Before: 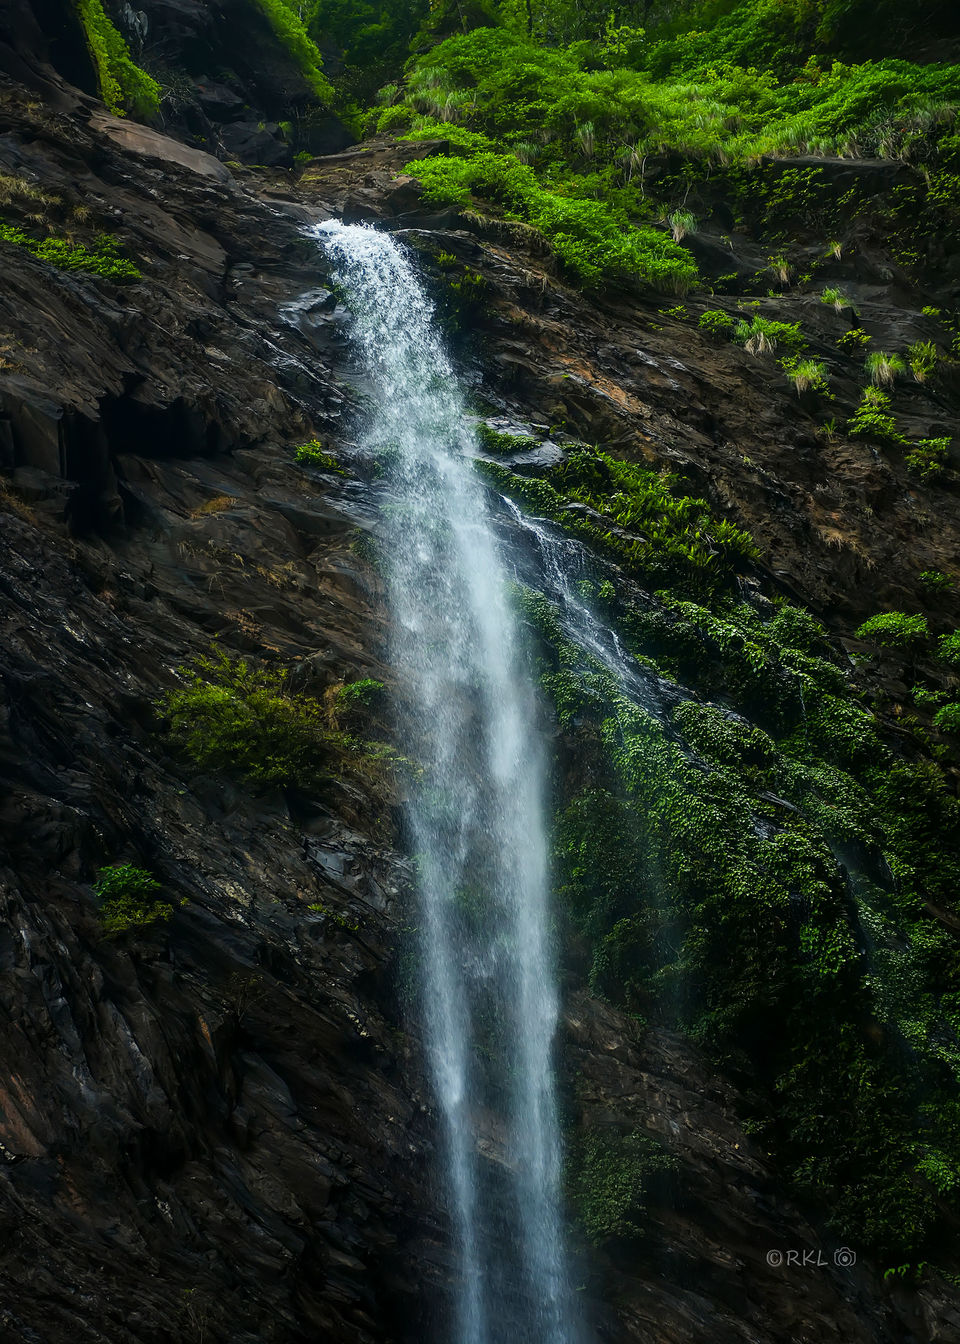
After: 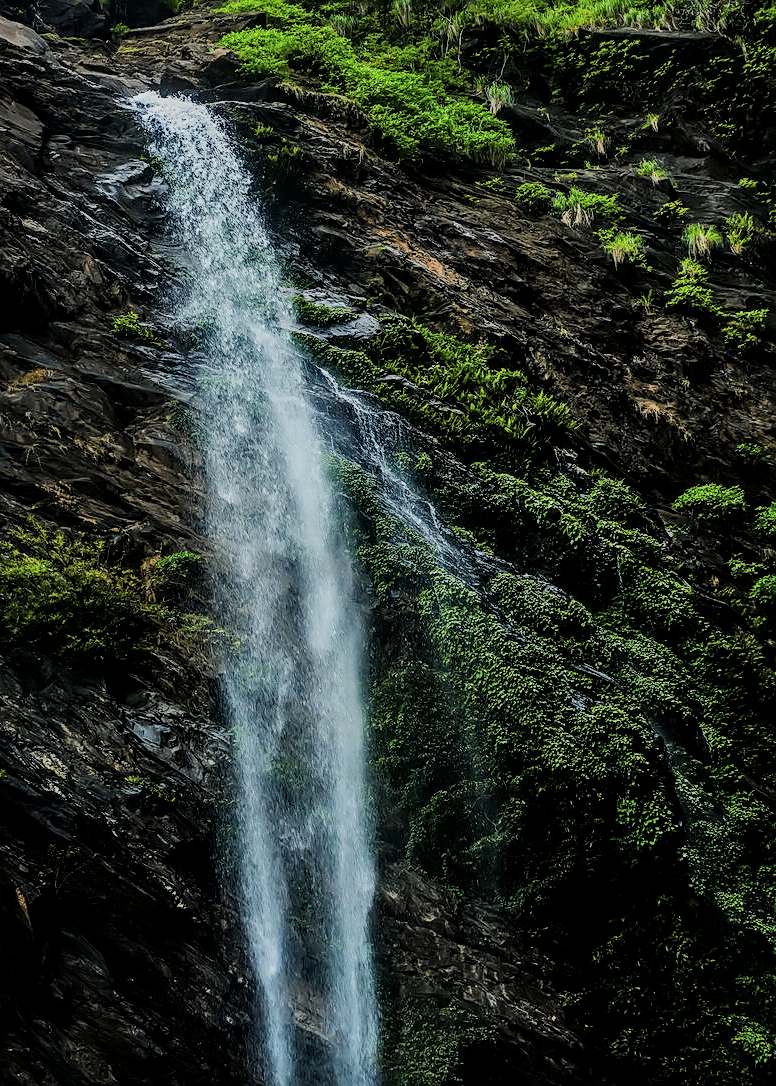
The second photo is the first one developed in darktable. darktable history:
crop: left 19.159%, top 9.58%, bottom 9.58%
white balance: red 1, blue 1
local contrast: on, module defaults
sharpen: on, module defaults
shadows and highlights: shadows 37.27, highlights -28.18, soften with gaussian
filmic rgb: black relative exposure -7.65 EV, white relative exposure 4.56 EV, hardness 3.61, contrast 1.05
haze removal: compatibility mode true, adaptive false
